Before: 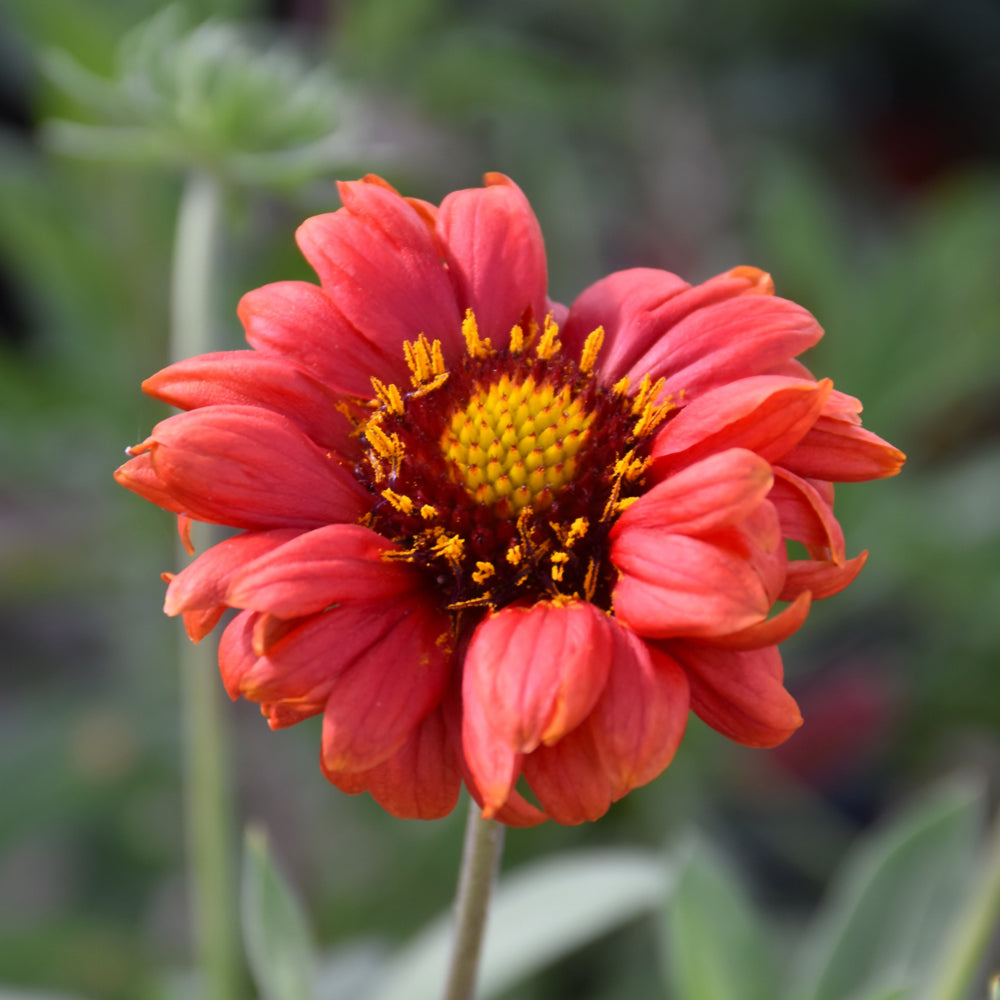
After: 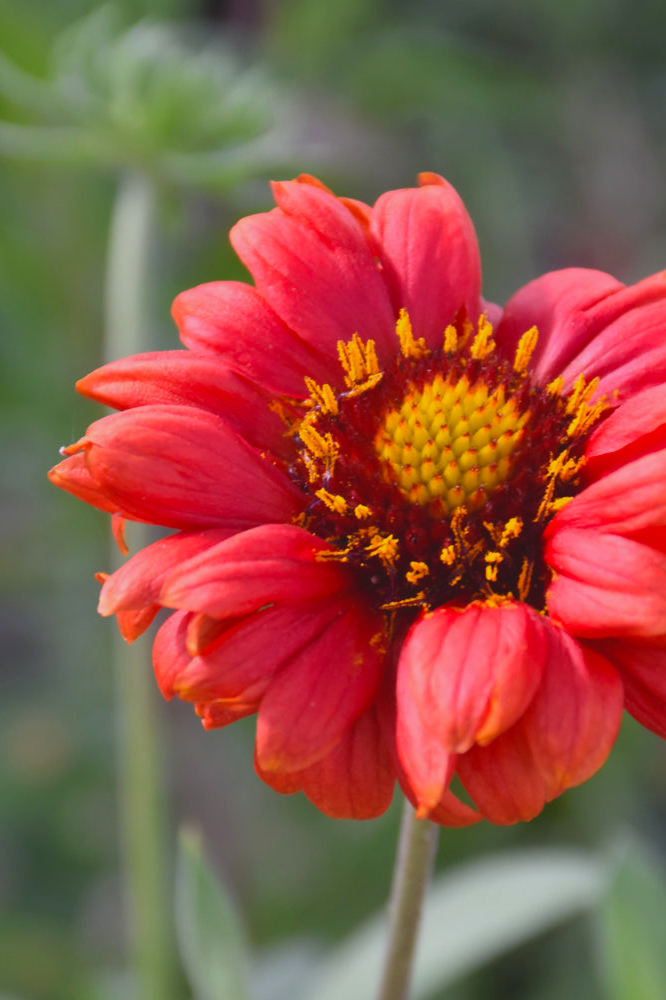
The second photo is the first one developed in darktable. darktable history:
crop and rotate: left 6.617%, right 26.717%
lowpass: radius 0.1, contrast 0.85, saturation 1.1, unbound 0
